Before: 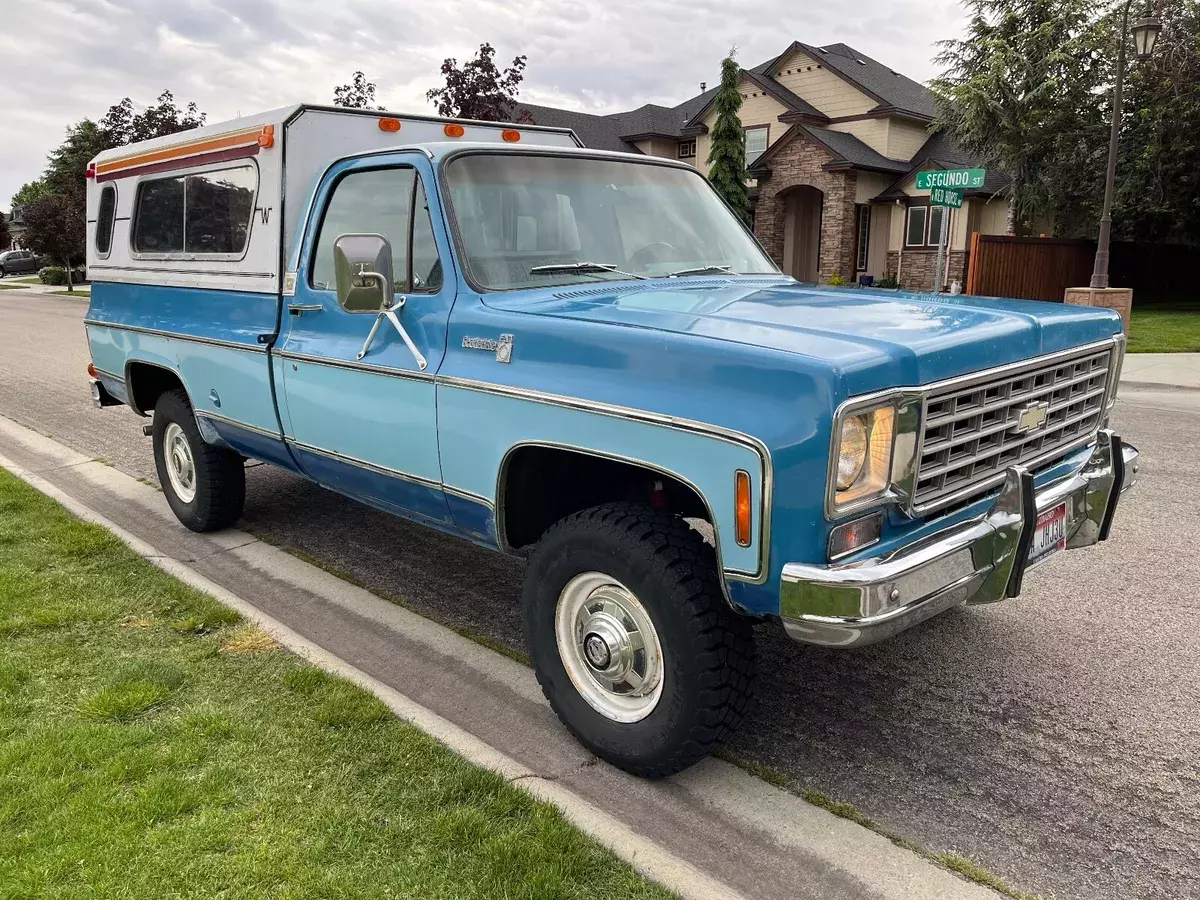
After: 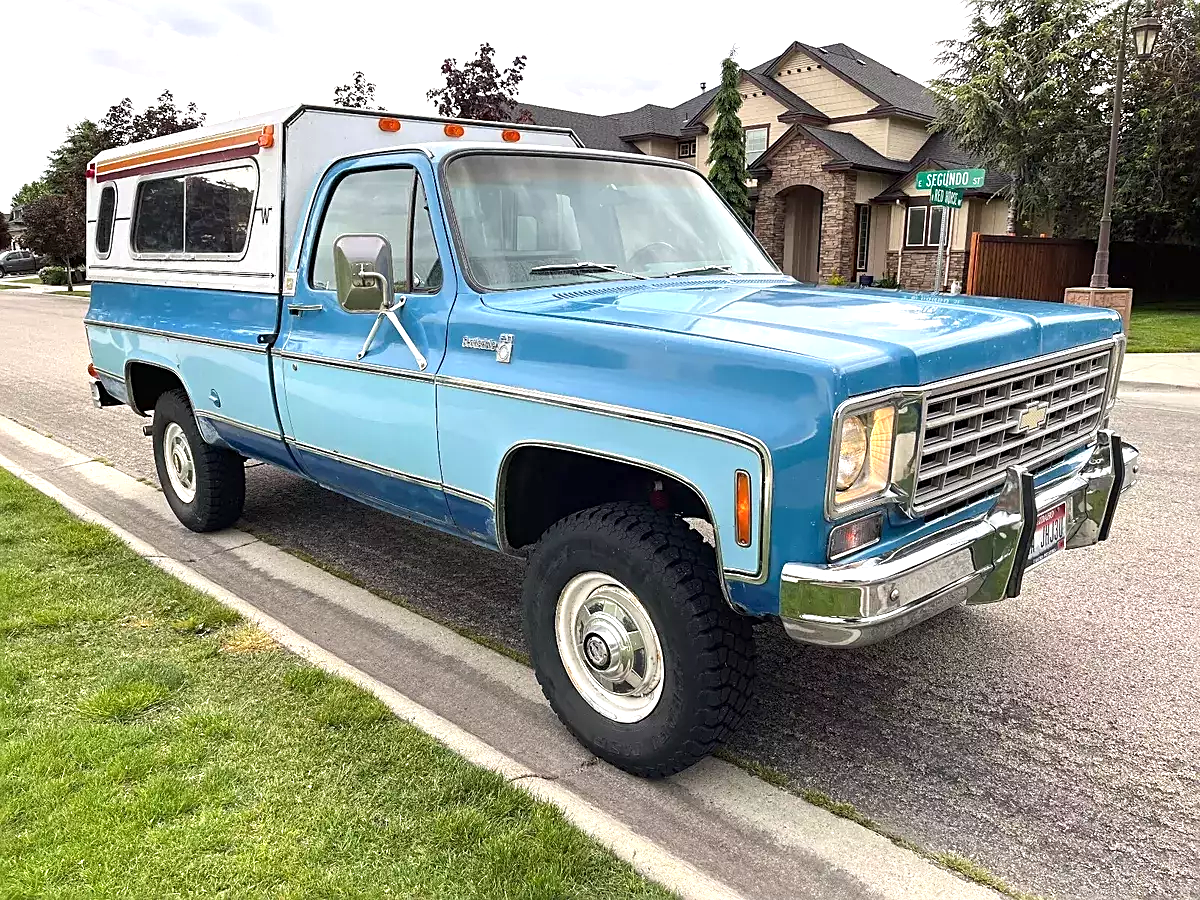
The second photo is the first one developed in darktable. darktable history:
exposure: black level correction 0, exposure 0.695 EV, compensate exposure bias true, compensate highlight preservation false
sharpen: on, module defaults
